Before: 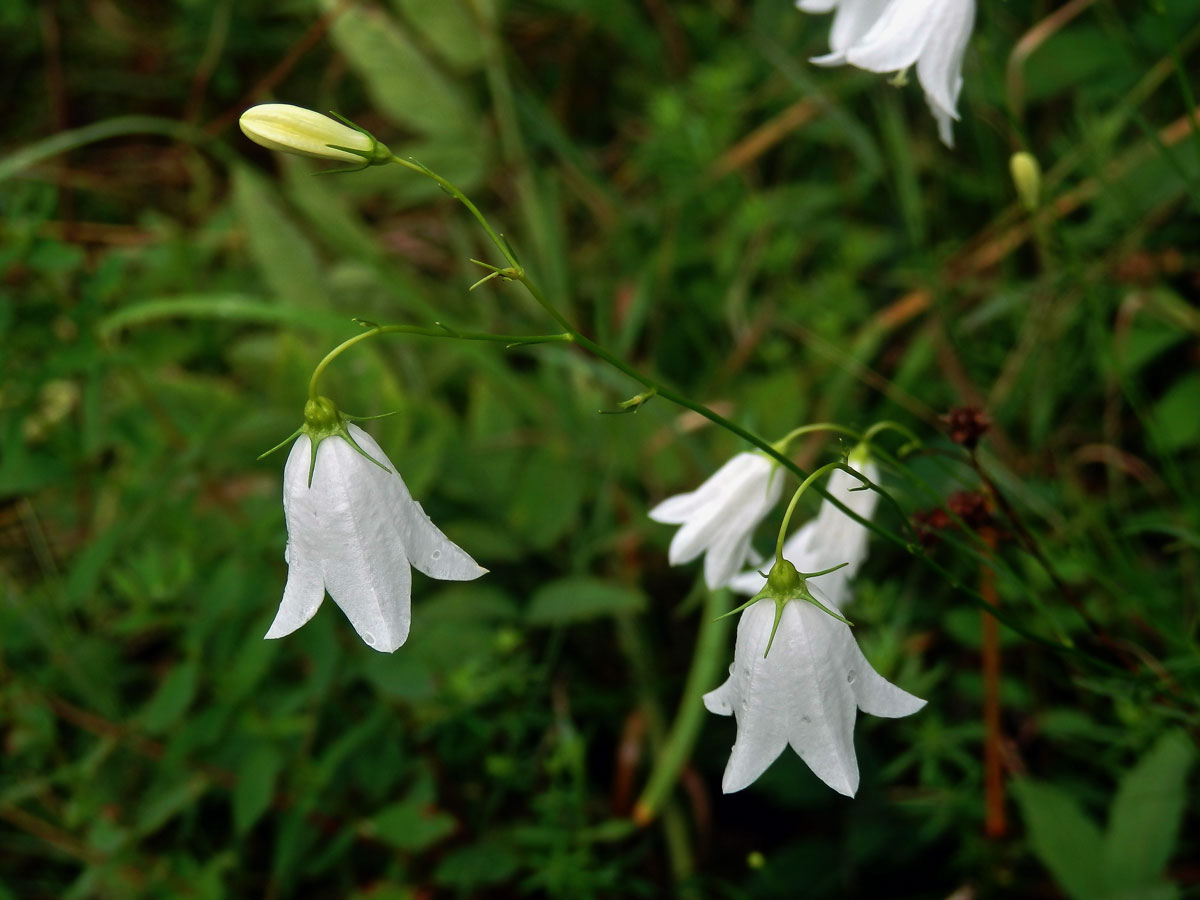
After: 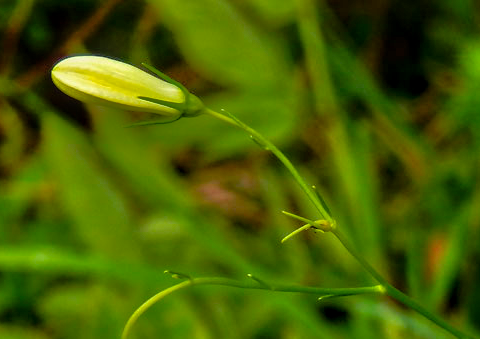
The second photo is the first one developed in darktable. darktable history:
color balance rgb: perceptual saturation grading › global saturation 30.362%, global vibrance 20%
crop: left 15.688%, top 5.435%, right 44.237%, bottom 56.836%
tone equalizer: -8 EV -0.513 EV, -7 EV -0.29 EV, -6 EV -0.057 EV, -5 EV 0.402 EV, -4 EV 0.991 EV, -3 EV 0.791 EV, -2 EV -0.015 EV, -1 EV 0.127 EV, +0 EV -0.027 EV
local contrast: on, module defaults
